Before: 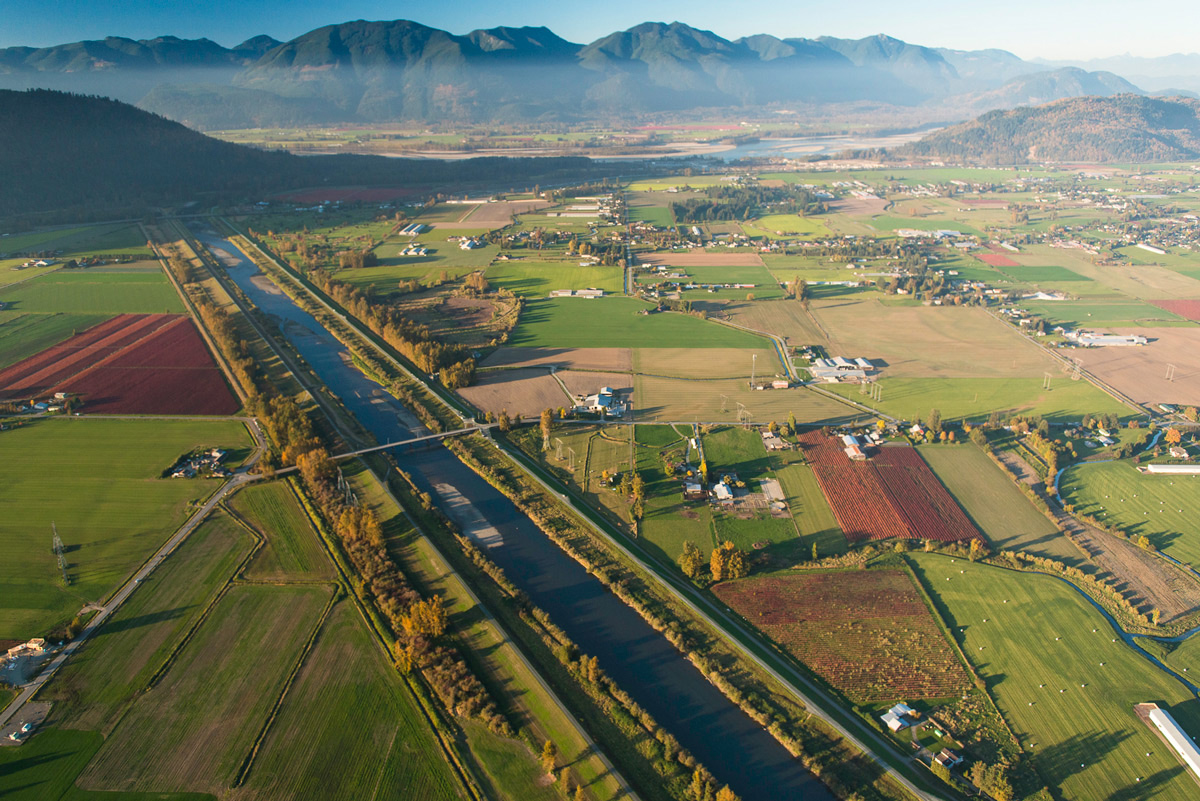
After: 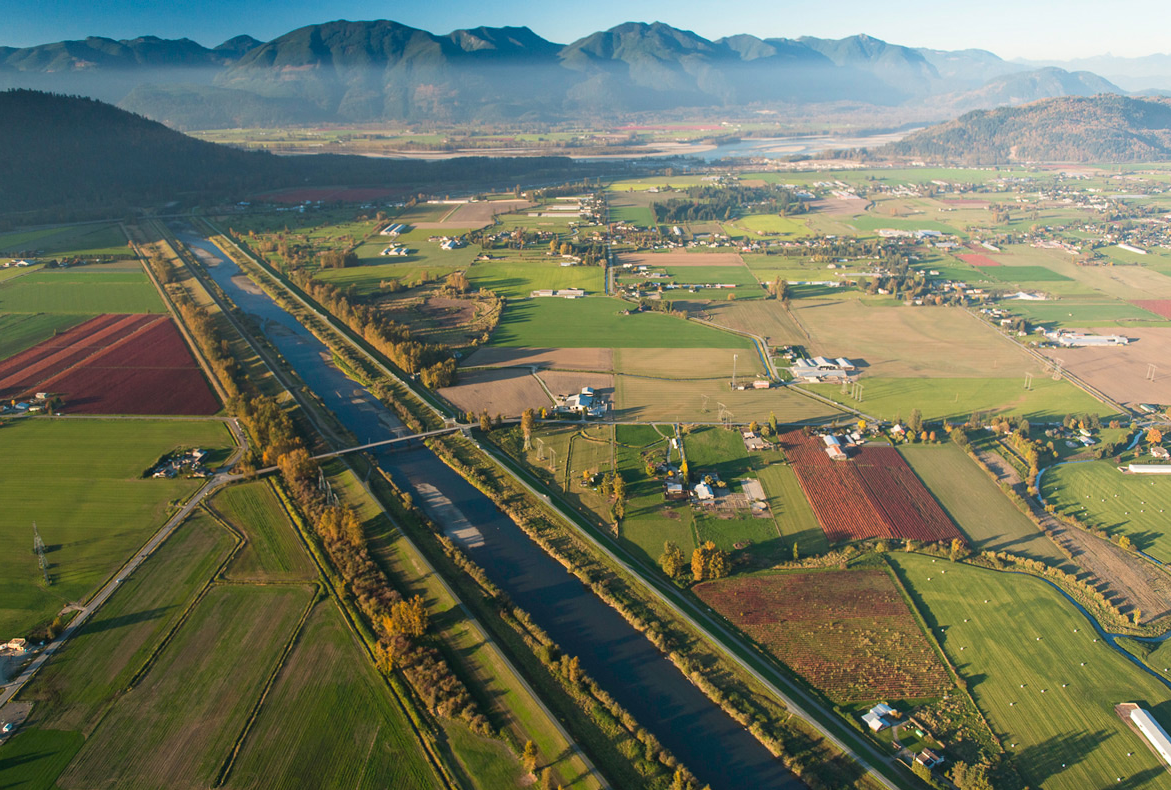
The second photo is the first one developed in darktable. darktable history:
crop and rotate: left 1.62%, right 0.755%, bottom 1.324%
